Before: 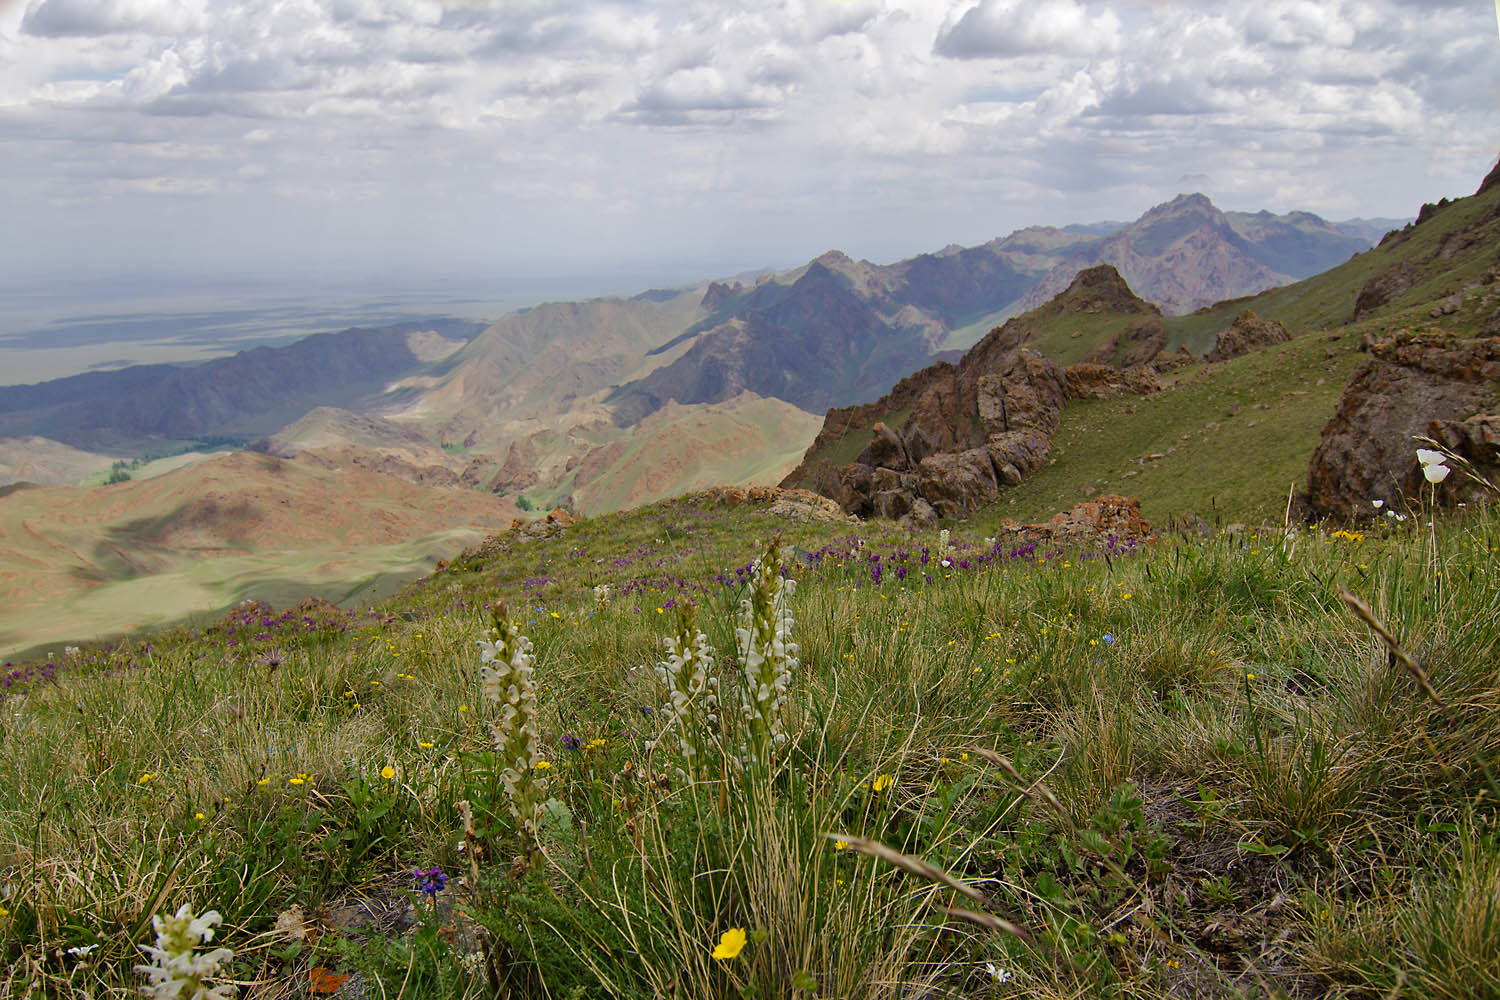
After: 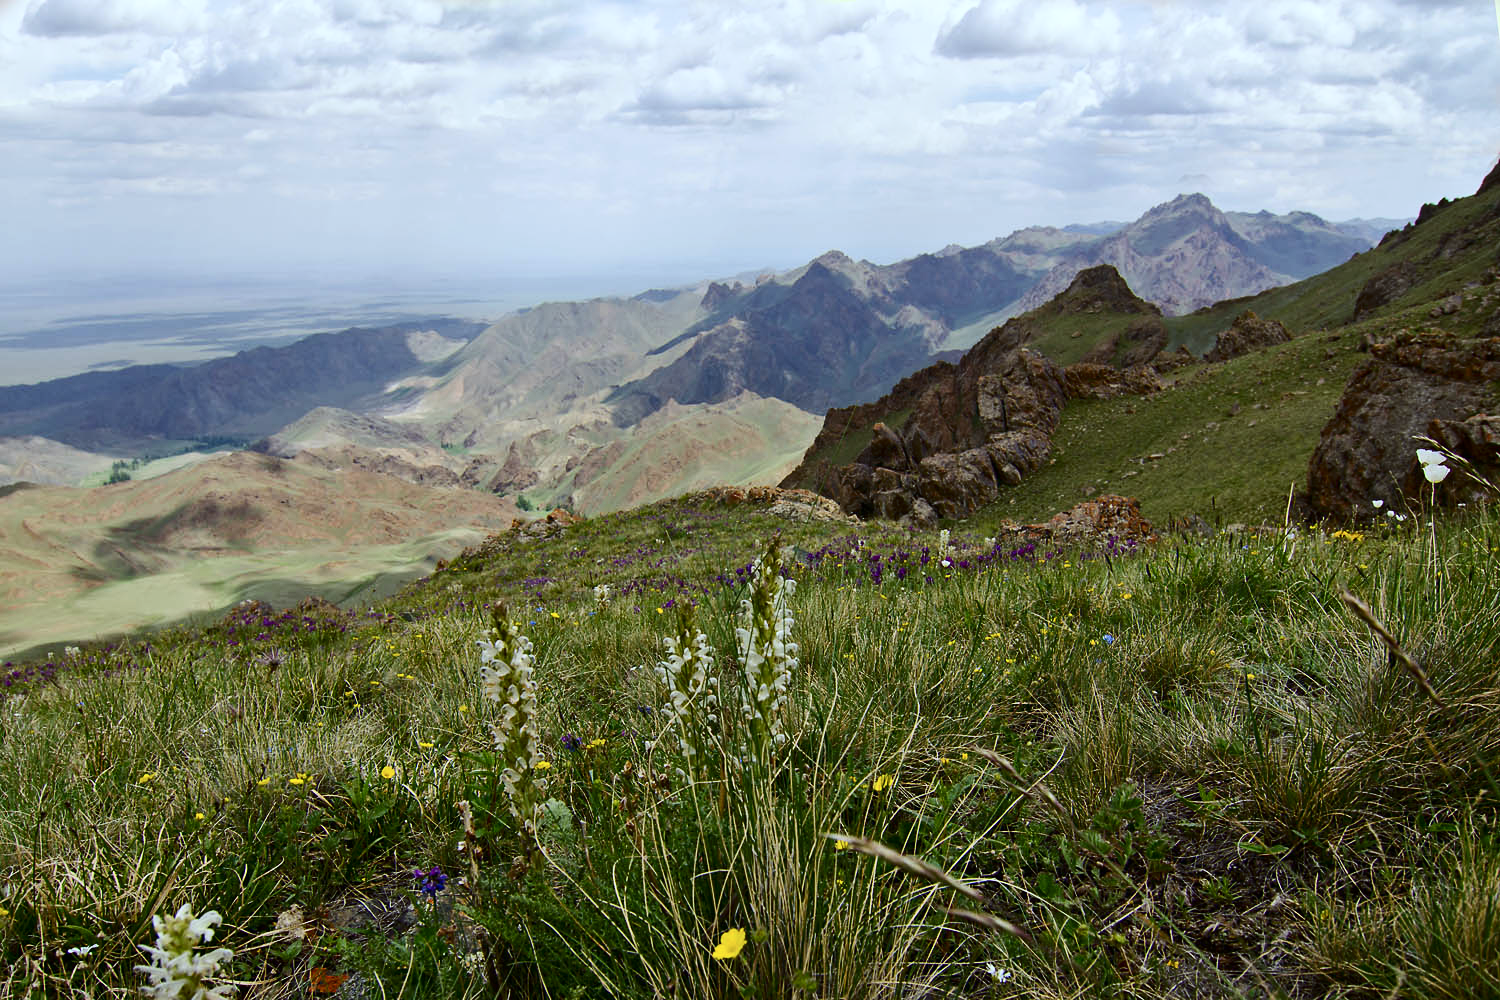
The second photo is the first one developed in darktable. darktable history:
contrast brightness saturation: contrast 0.28
white balance: red 0.925, blue 1.046
